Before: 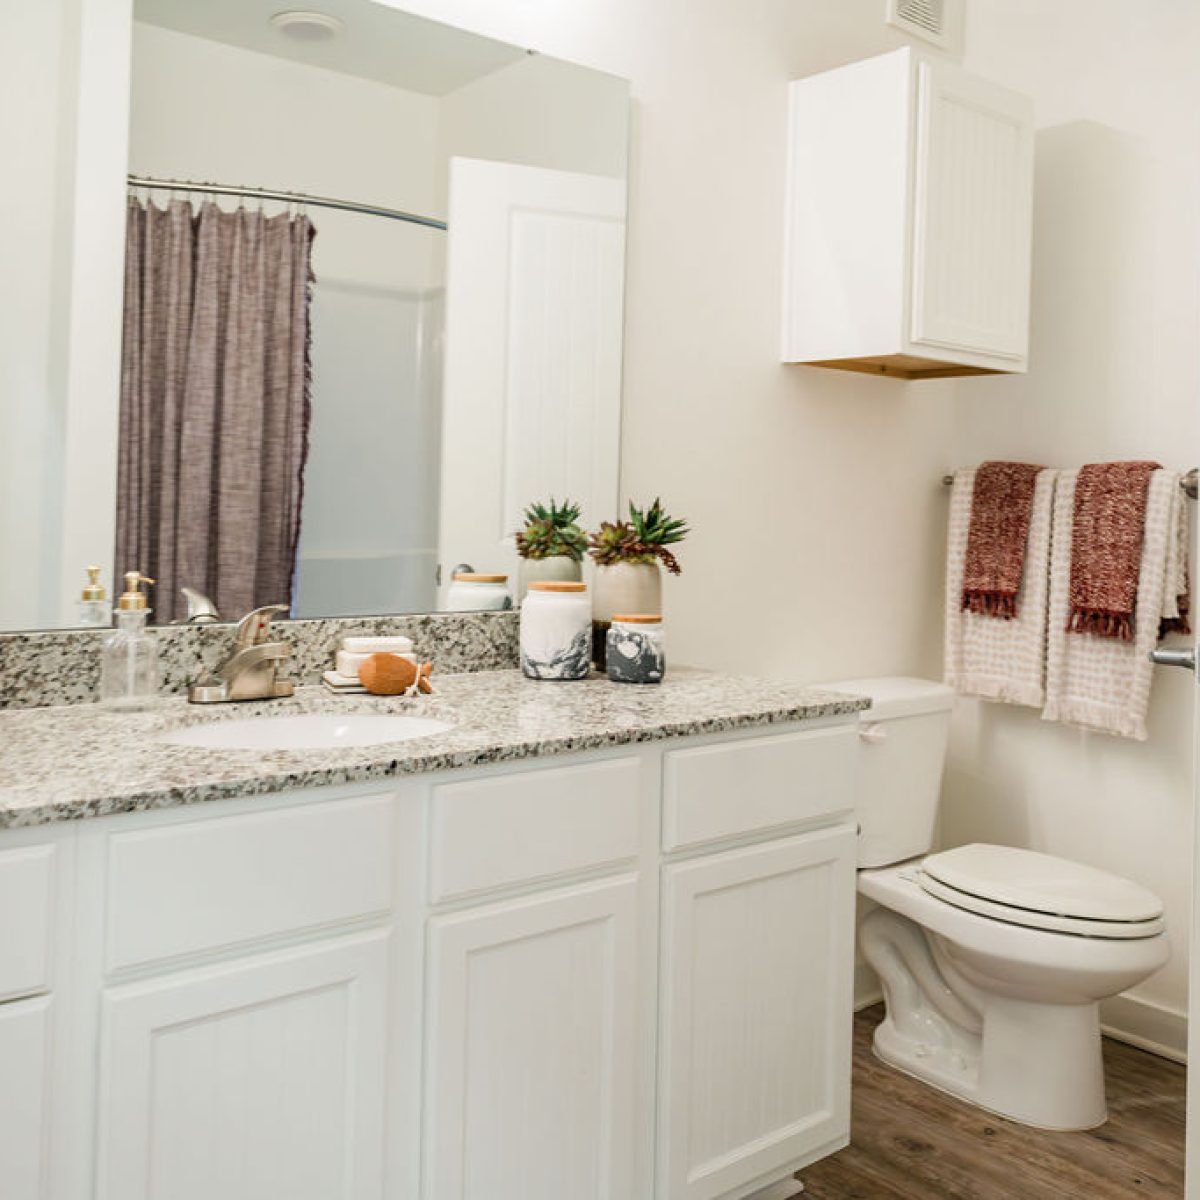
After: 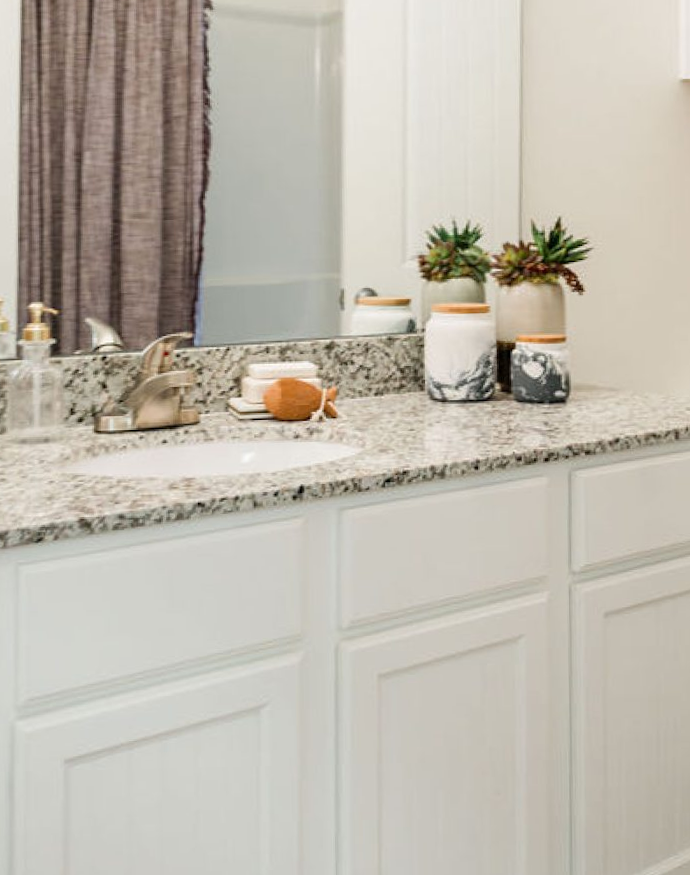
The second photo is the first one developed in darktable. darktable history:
crop: left 8.966%, top 23.852%, right 34.699%, bottom 4.703%
rotate and perspective: rotation -1.24°, automatic cropping off
